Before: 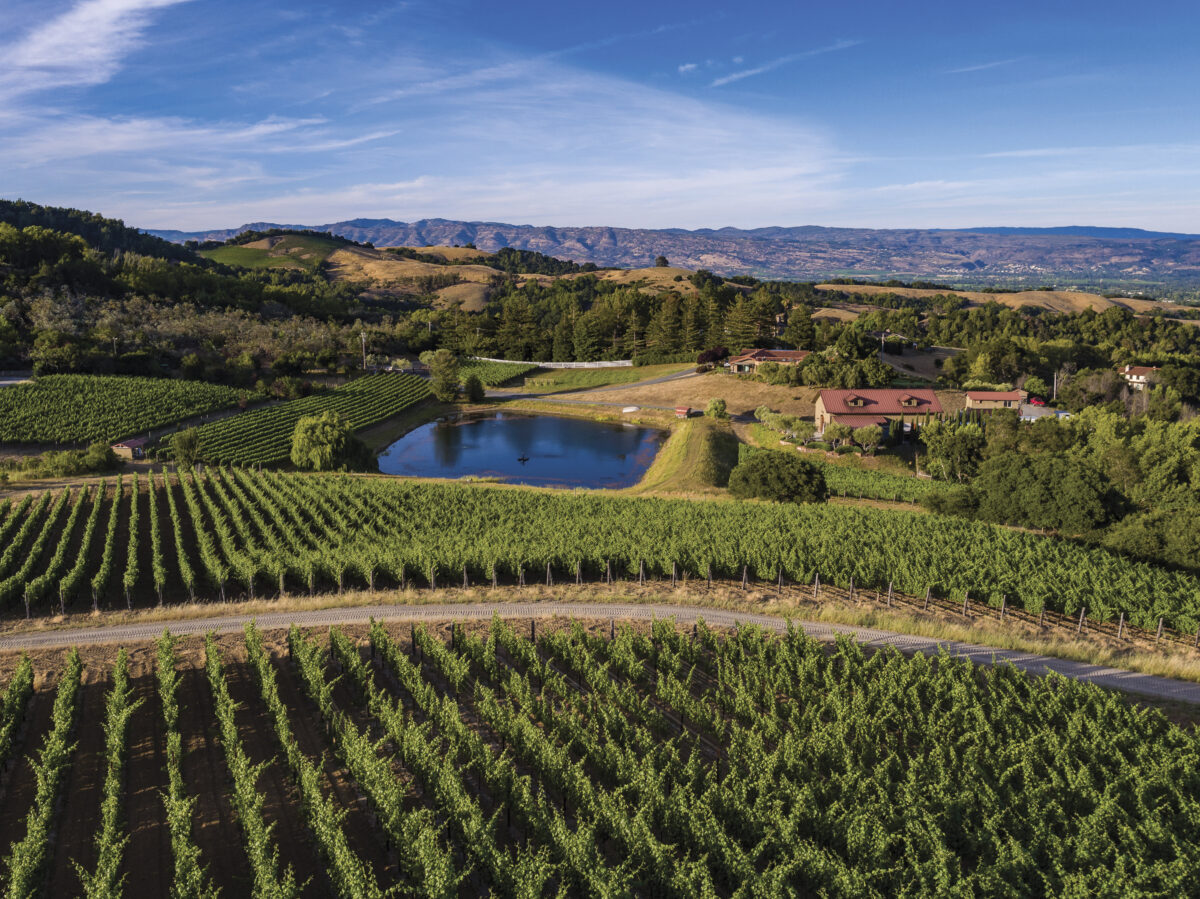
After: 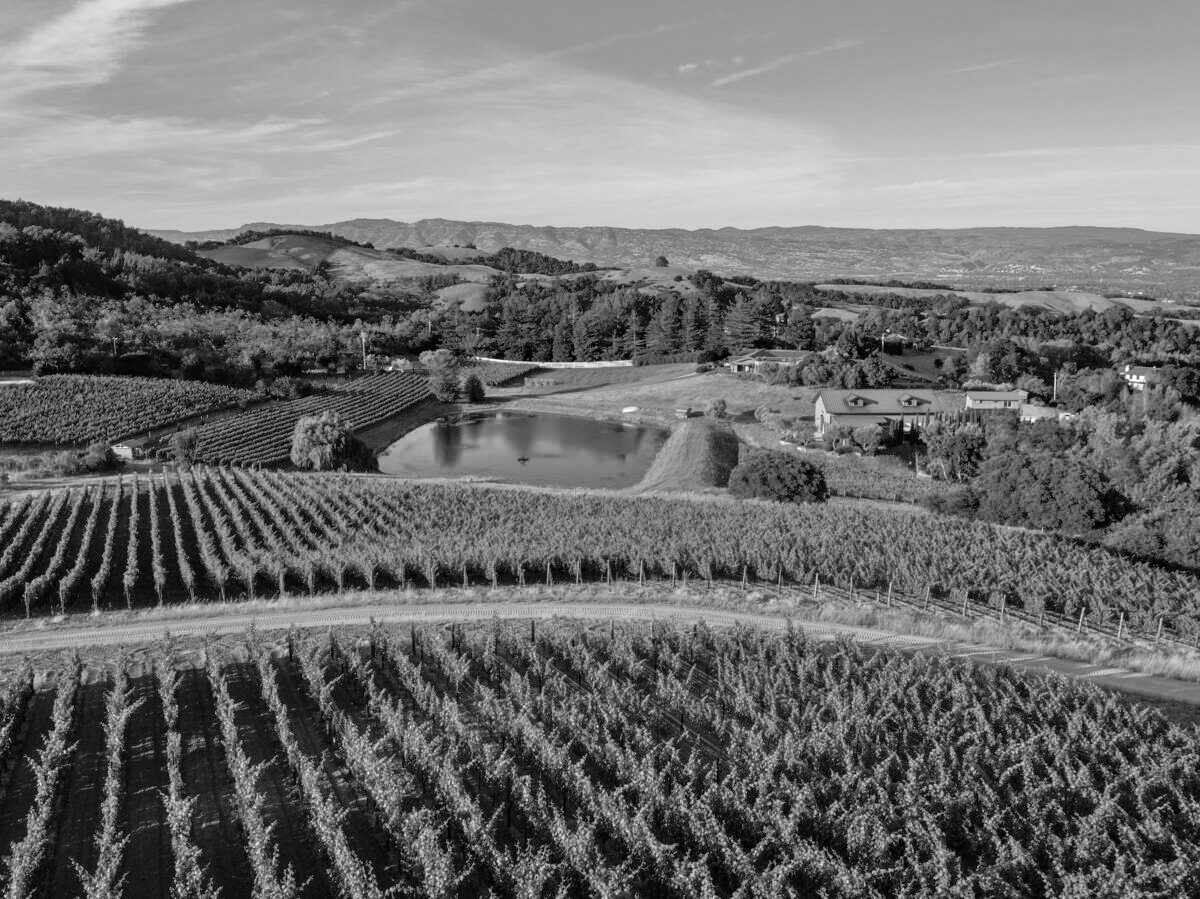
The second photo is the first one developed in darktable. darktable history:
color calibration: output gray [0.246, 0.254, 0.501, 0], gray › normalize channels true, illuminant same as pipeline (D50), adaptation XYZ, x 0.346, y 0.359, gamut compression 0
tone equalizer: -7 EV 0.15 EV, -6 EV 0.6 EV, -5 EV 1.15 EV, -4 EV 1.33 EV, -3 EV 1.15 EV, -2 EV 0.6 EV, -1 EV 0.15 EV, mask exposure compensation -0.5 EV
